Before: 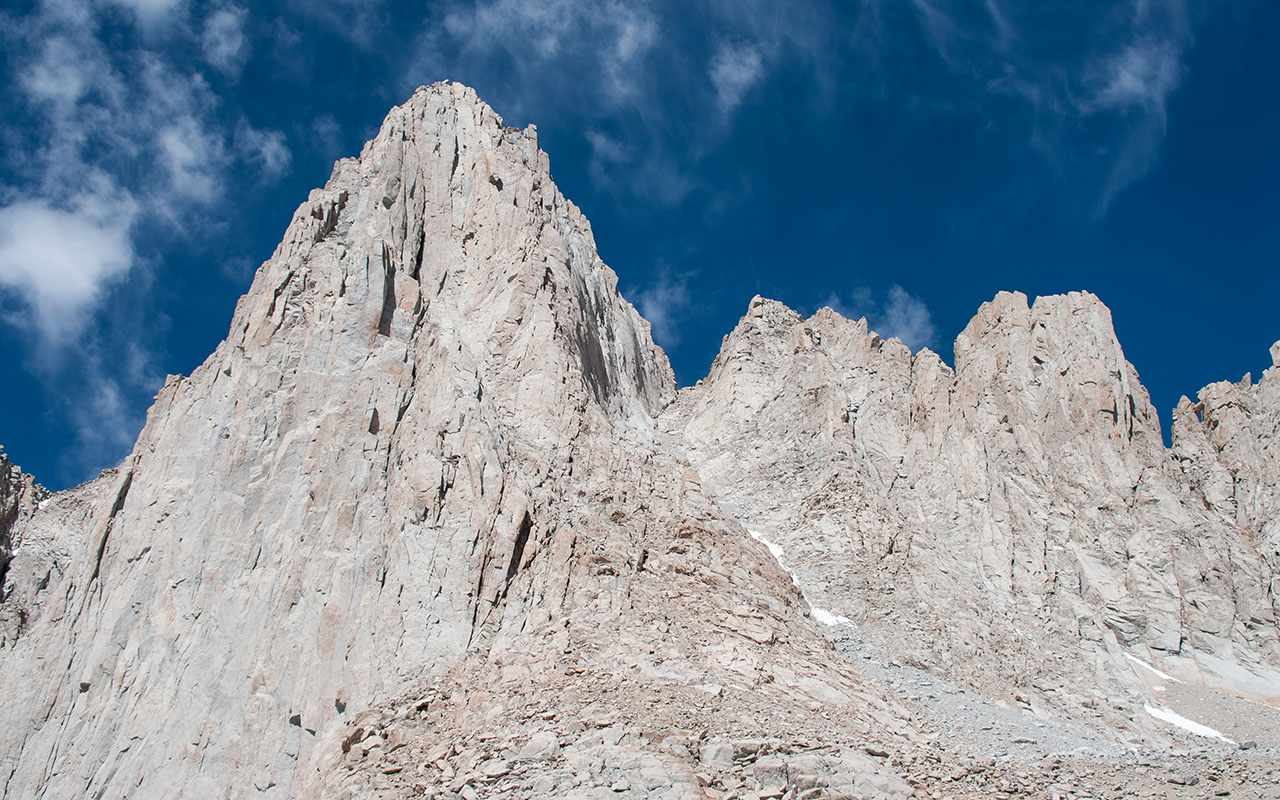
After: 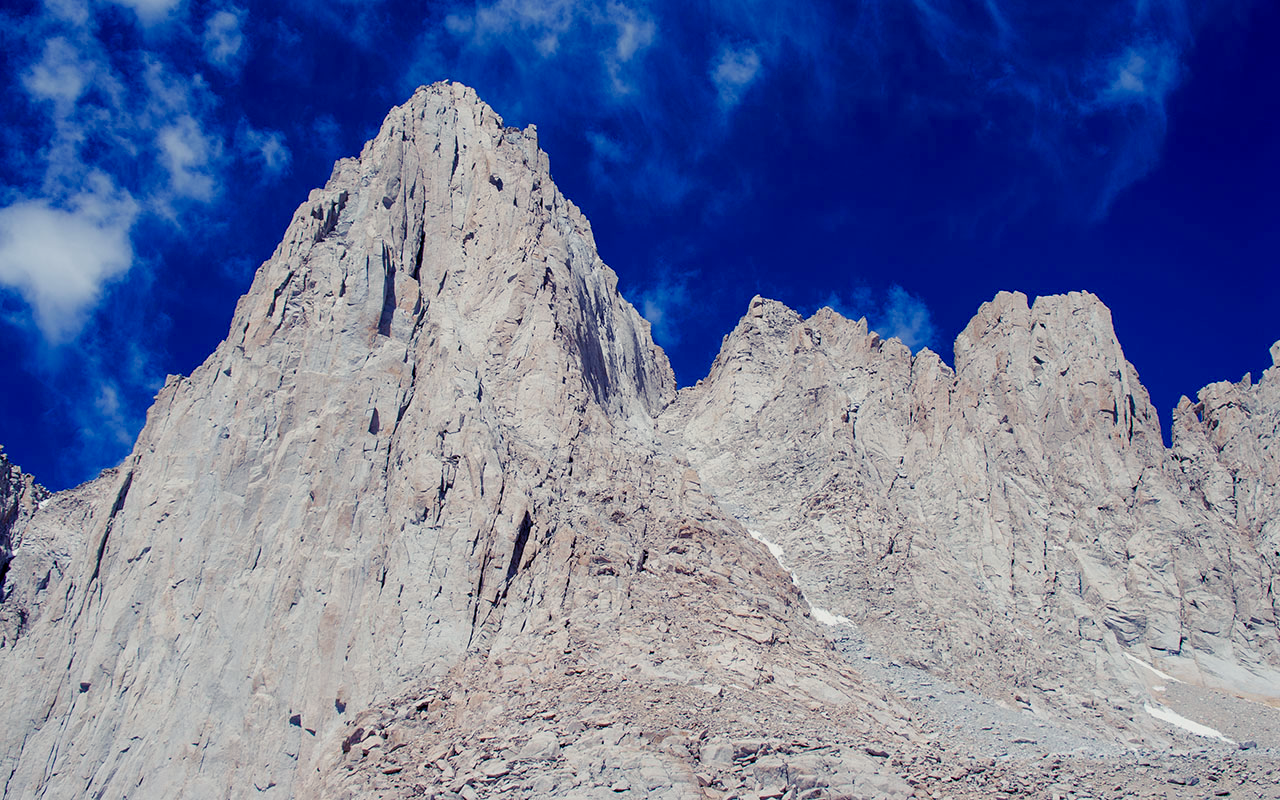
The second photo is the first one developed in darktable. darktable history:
exposure: exposure -0.36 EV, compensate highlight preservation false
color balance rgb: shadows lift › luminance -28.76%, shadows lift › chroma 15%, shadows lift › hue 270°, power › chroma 1%, power › hue 255°, highlights gain › luminance 7.14%, highlights gain › chroma 2%, highlights gain › hue 90°, global offset › luminance -0.29%, global offset › hue 260°, perceptual saturation grading › global saturation 20%, perceptual saturation grading › highlights -13.92%, perceptual saturation grading › shadows 50%
